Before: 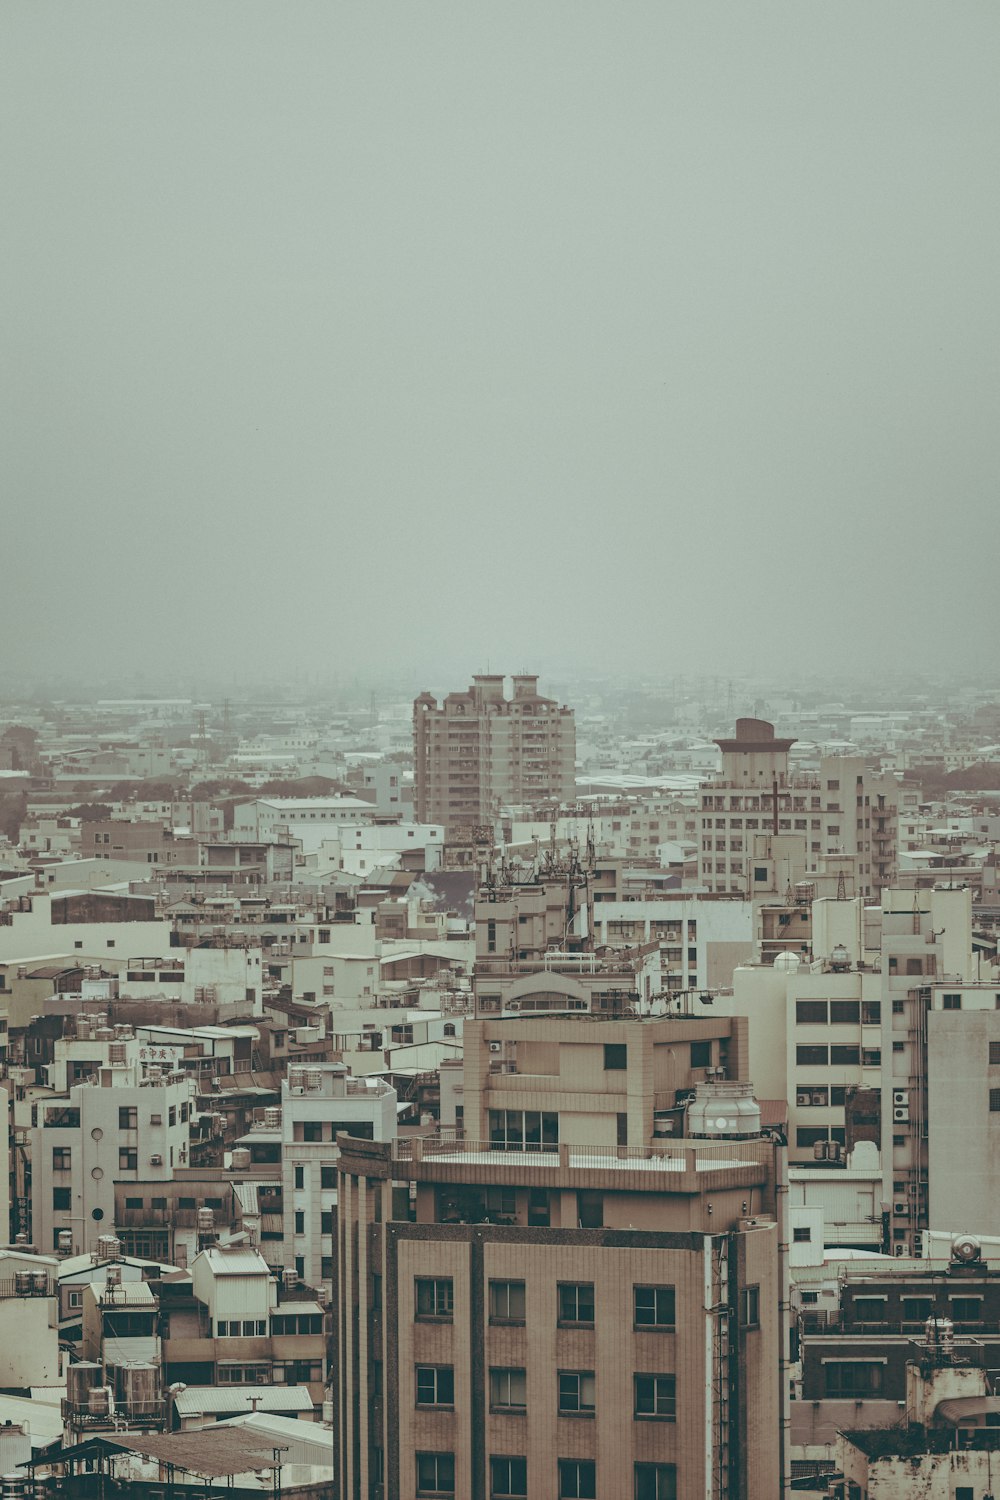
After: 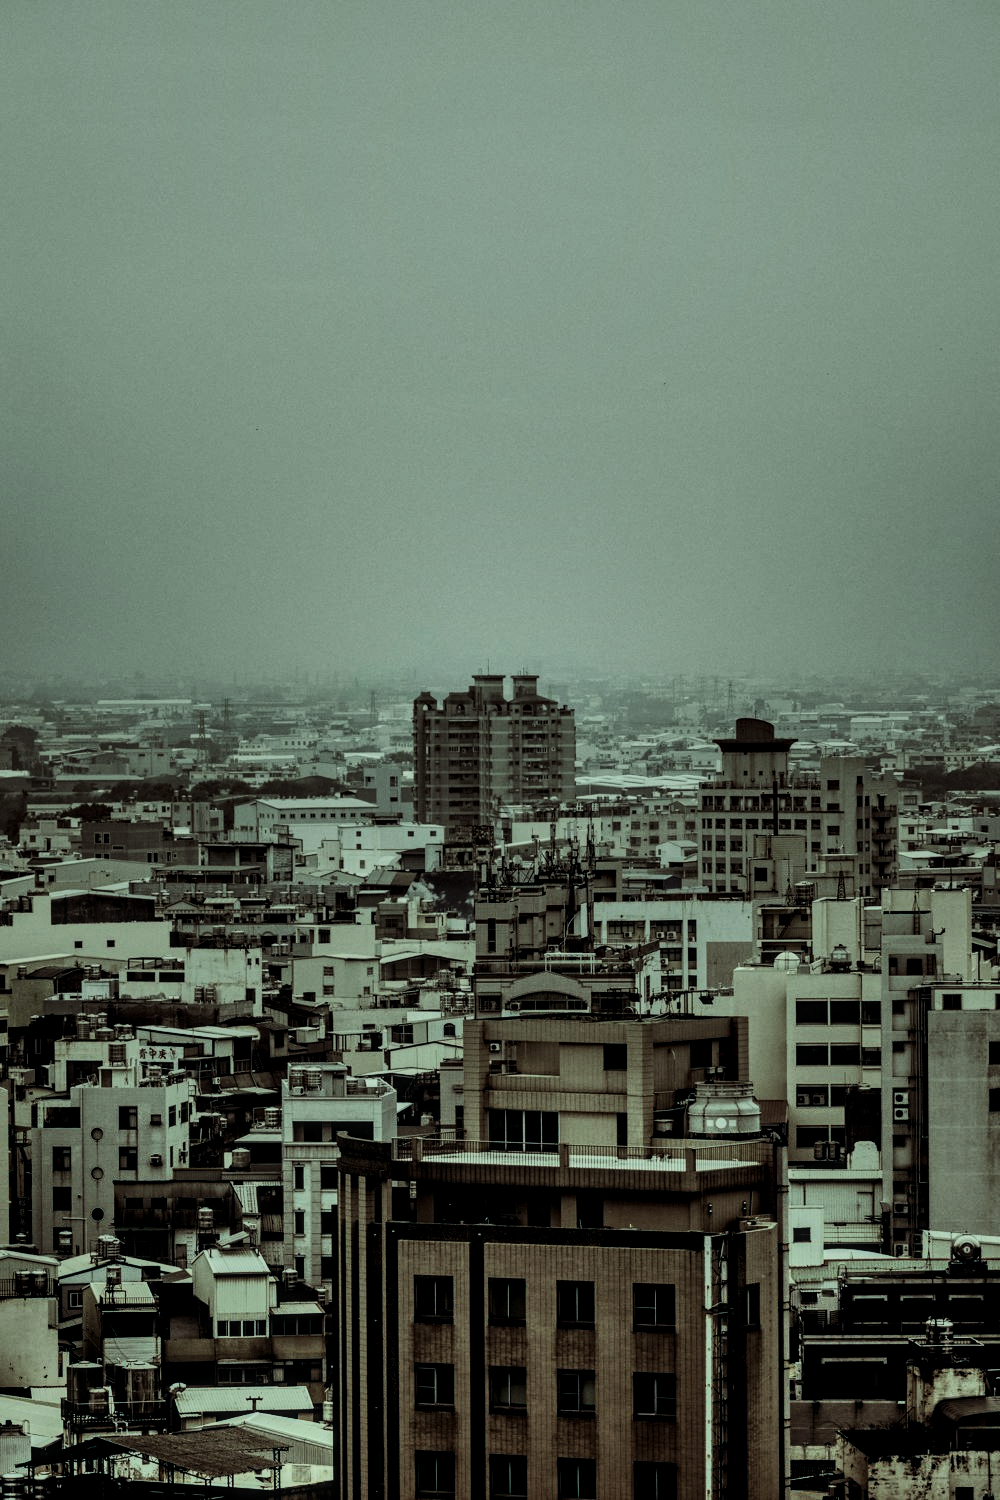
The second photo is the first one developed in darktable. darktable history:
levels: levels [0, 0.618, 1]
shadows and highlights: low approximation 0.01, soften with gaussian
local contrast: on, module defaults
color correction: highlights a* -8, highlights b* 3.1
tone curve: curves: ch0 [(0, 0) (0.003, 0.003) (0.011, 0.003) (0.025, 0.007) (0.044, 0.014) (0.069, 0.02) (0.1, 0.03) (0.136, 0.054) (0.177, 0.099) (0.224, 0.156) (0.277, 0.227) (0.335, 0.302) (0.399, 0.375) (0.468, 0.456) (0.543, 0.54) (0.623, 0.625) (0.709, 0.717) (0.801, 0.807) (0.898, 0.895) (1, 1)], preserve colors none
contrast brightness saturation: contrast 0.22, brightness -0.19, saturation 0.24
